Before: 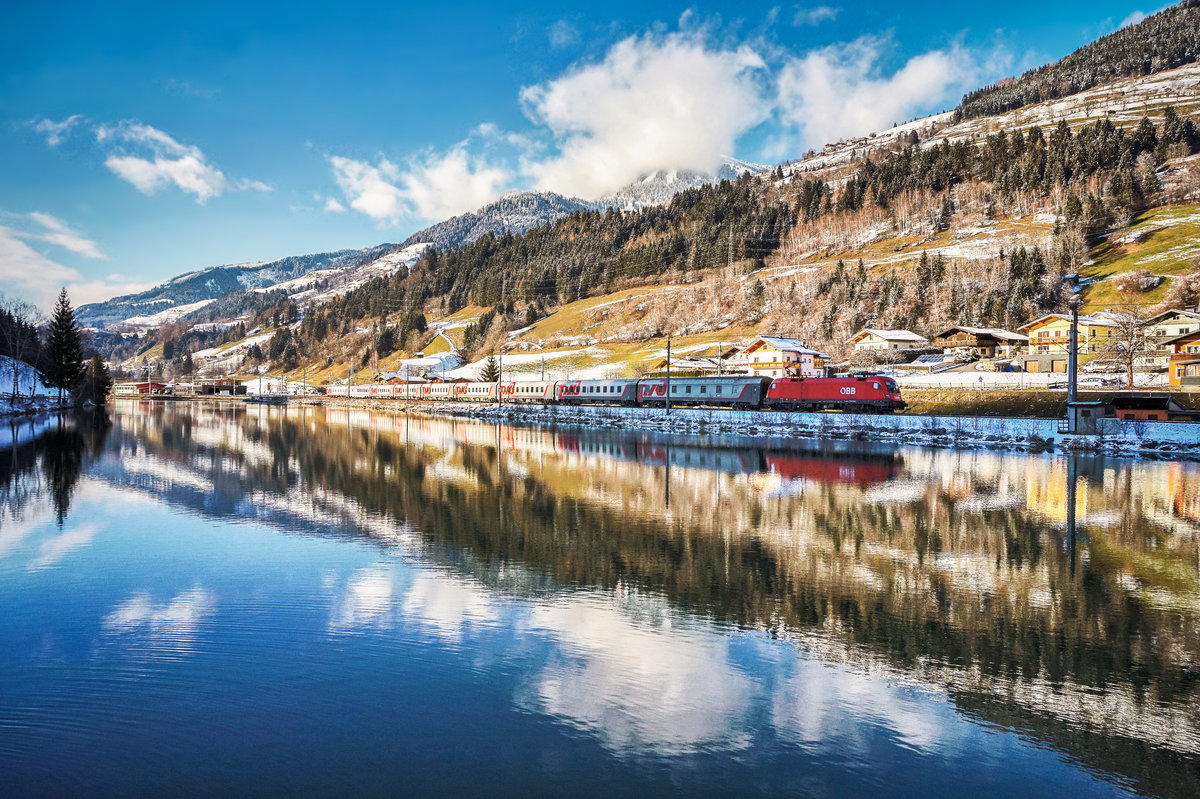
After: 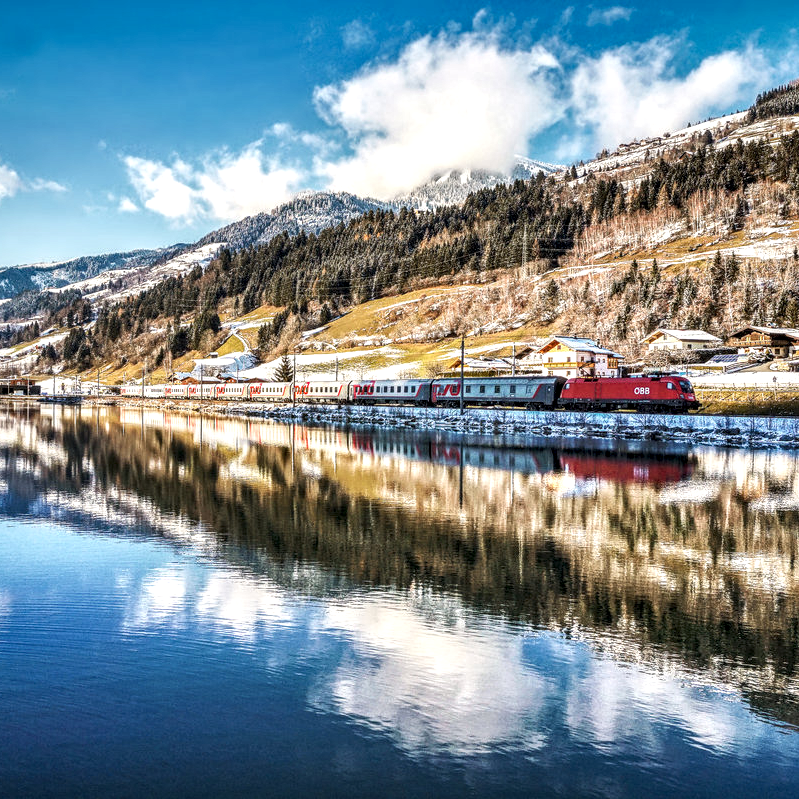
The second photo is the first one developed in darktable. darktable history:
crop: left 17.191%, right 16.165%
local contrast: highlights 60%, shadows 64%, detail 160%
